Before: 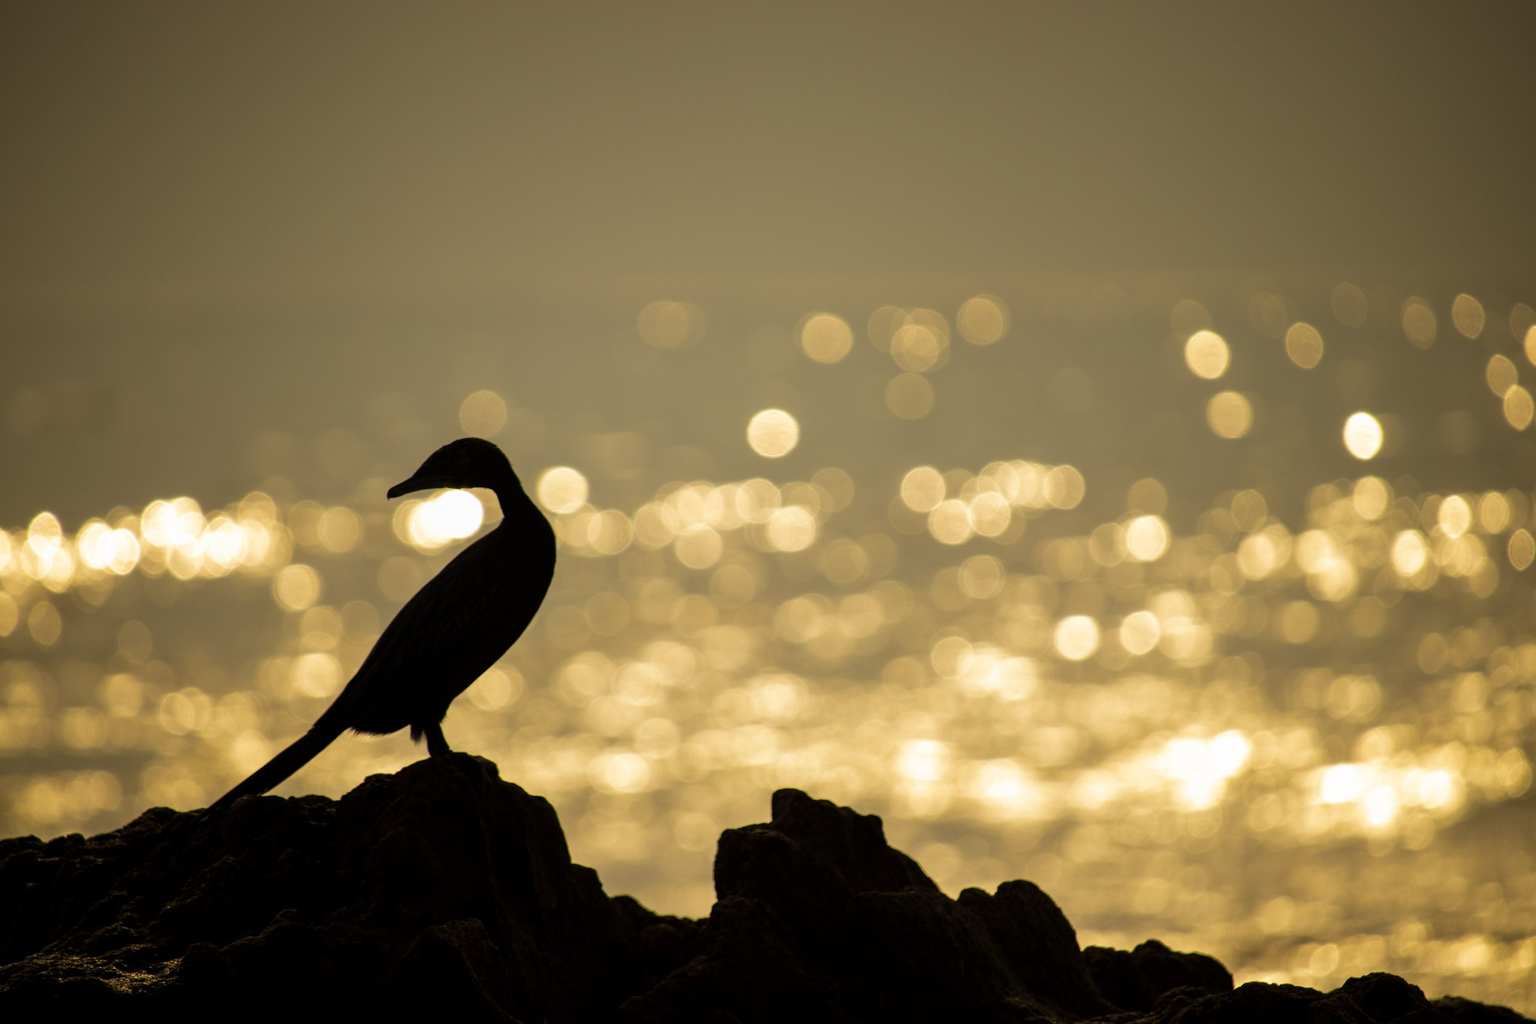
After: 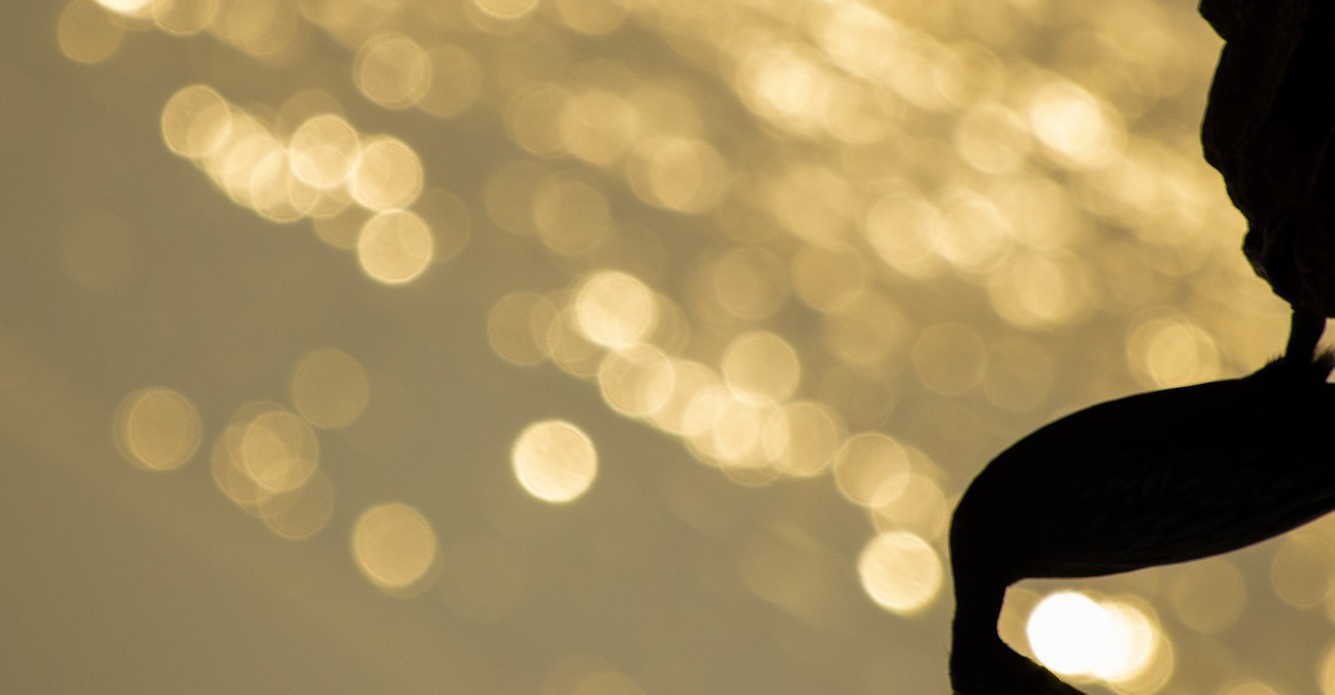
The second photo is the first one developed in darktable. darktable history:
crop and rotate: angle 147.11°, left 9.136%, top 15.614%, right 4.548%, bottom 17.001%
